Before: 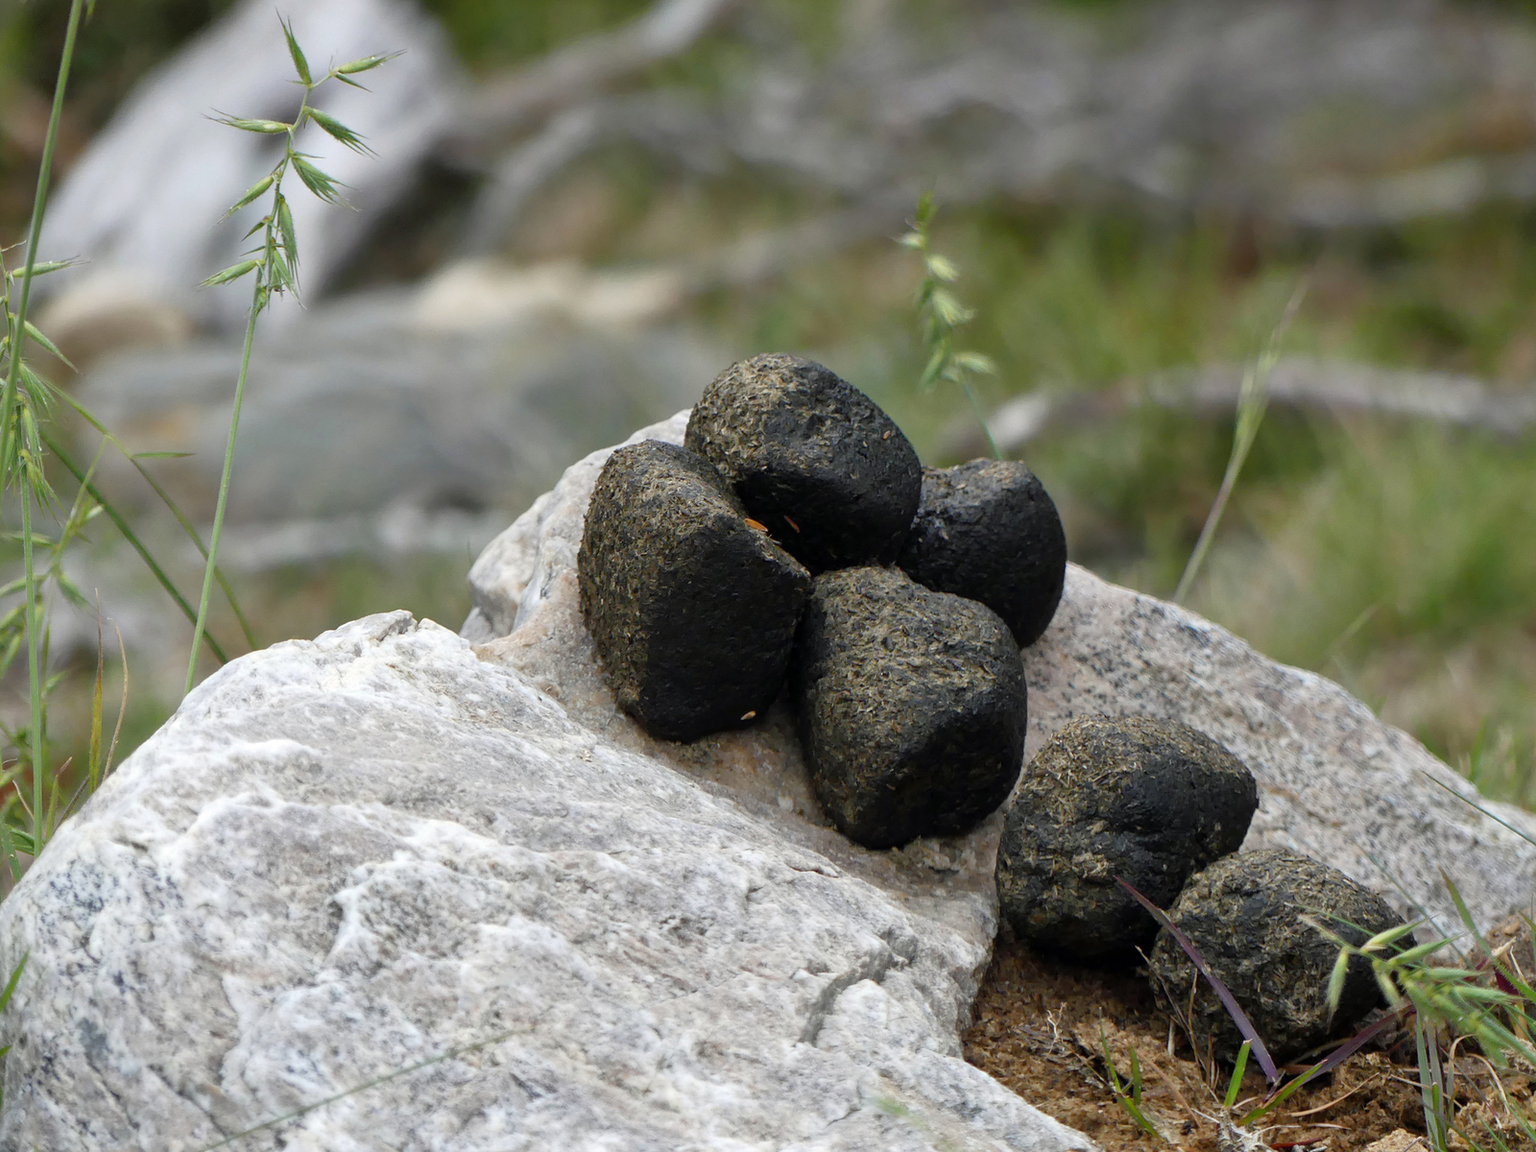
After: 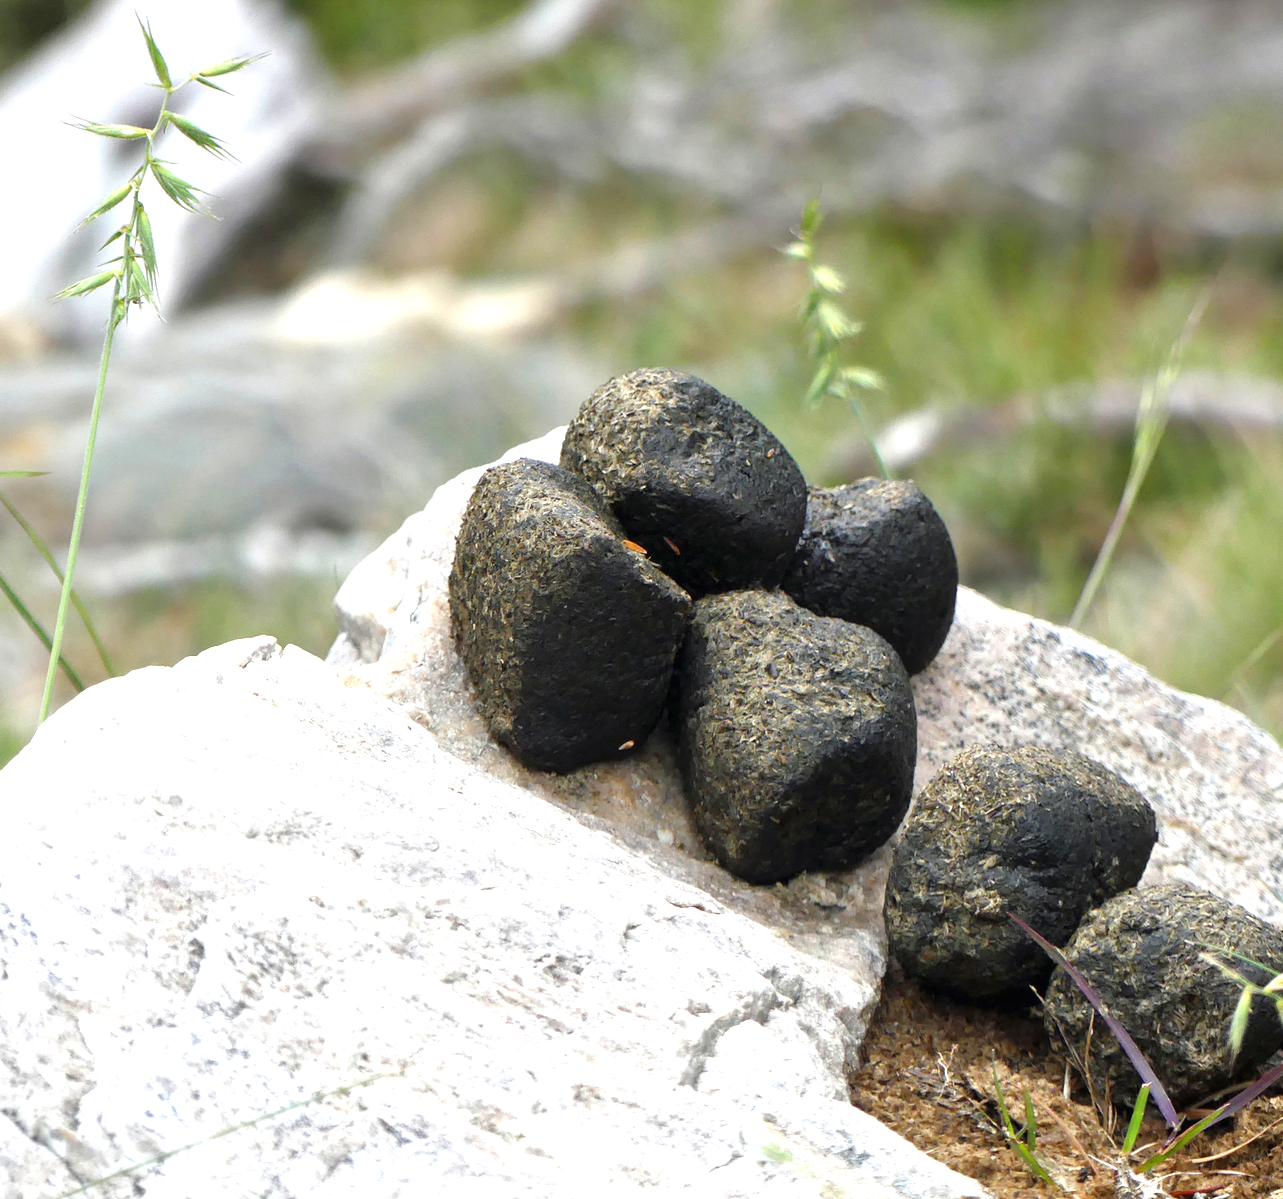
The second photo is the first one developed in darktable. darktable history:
exposure: black level correction 0, exposure 1.107 EV, compensate highlight preservation false
crop and rotate: left 9.599%, right 10.181%
